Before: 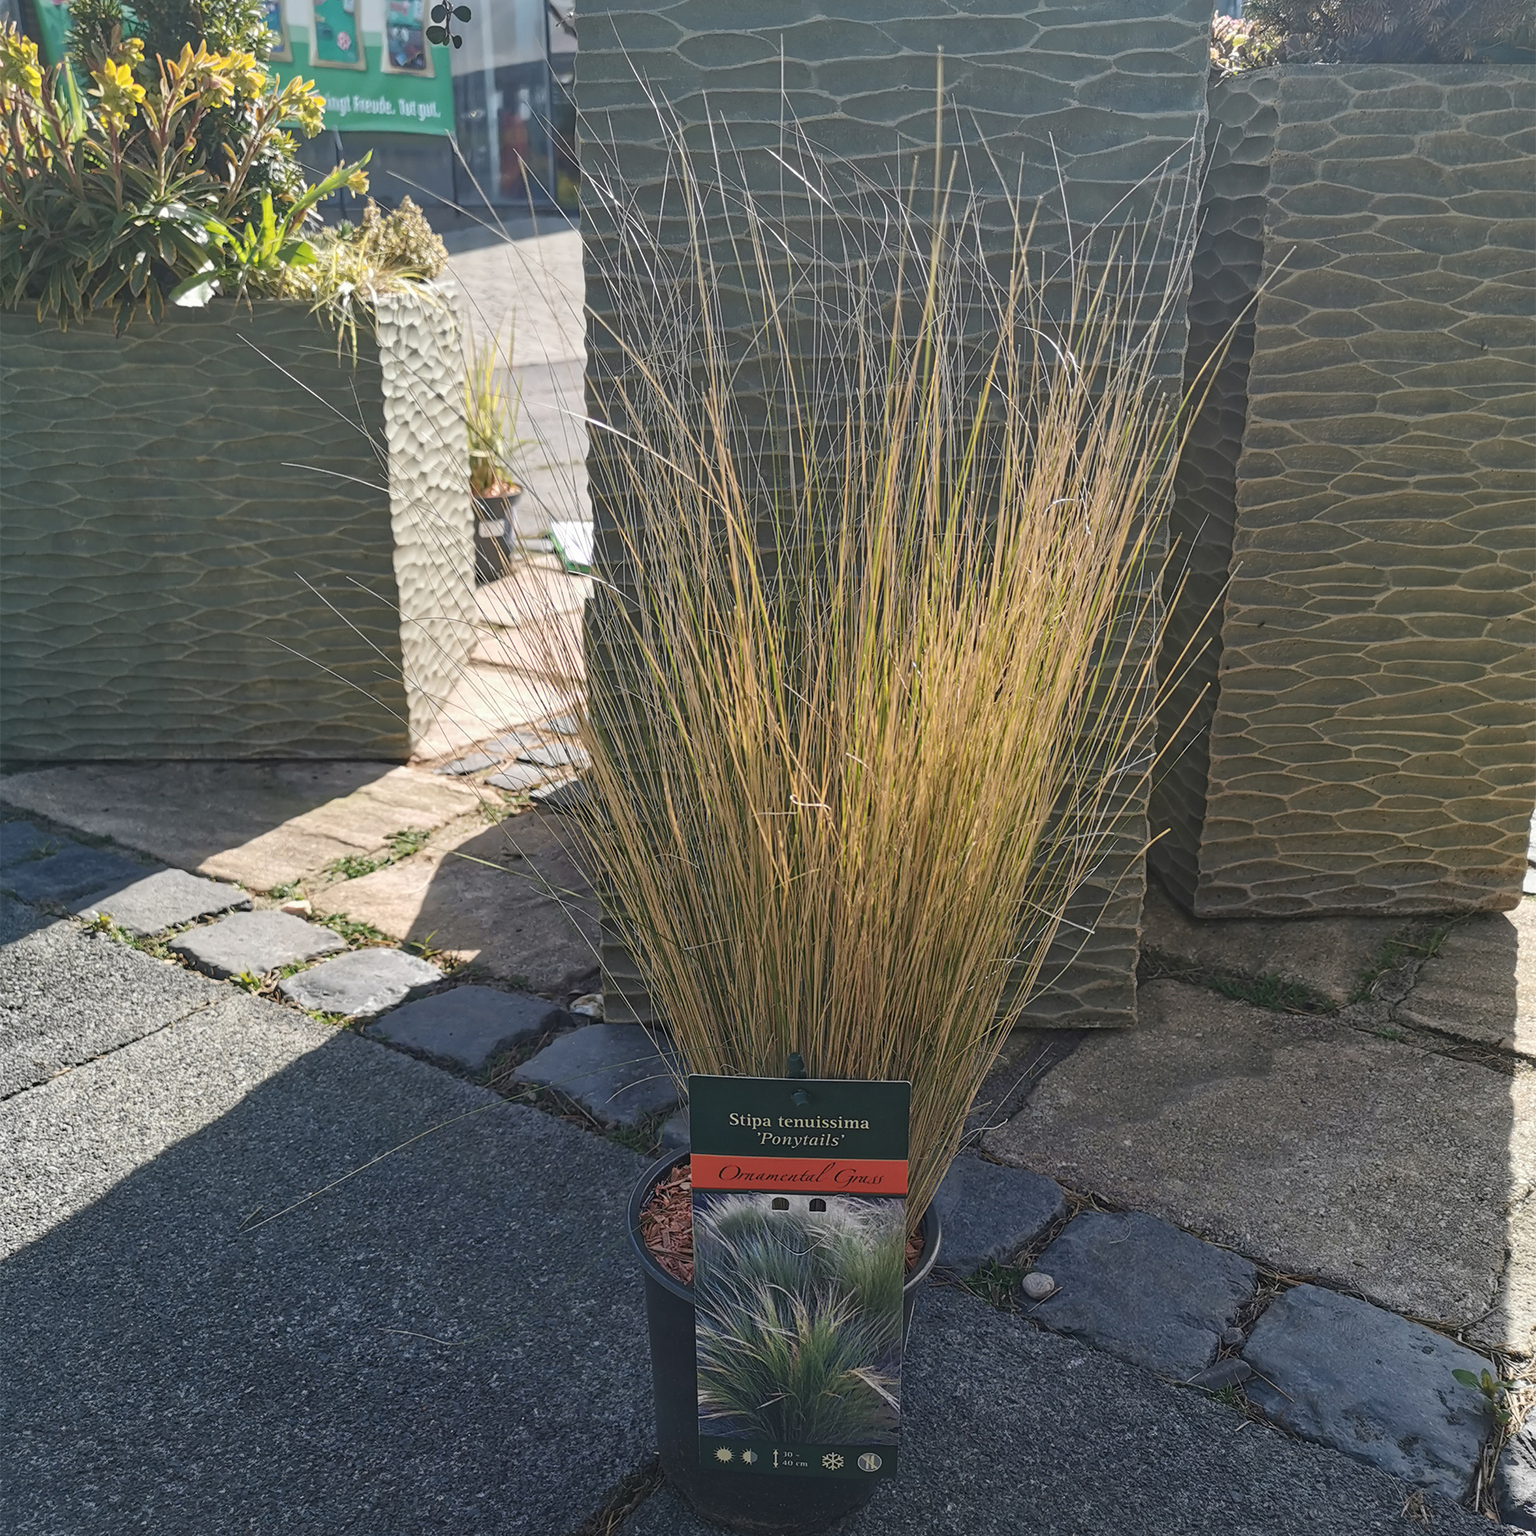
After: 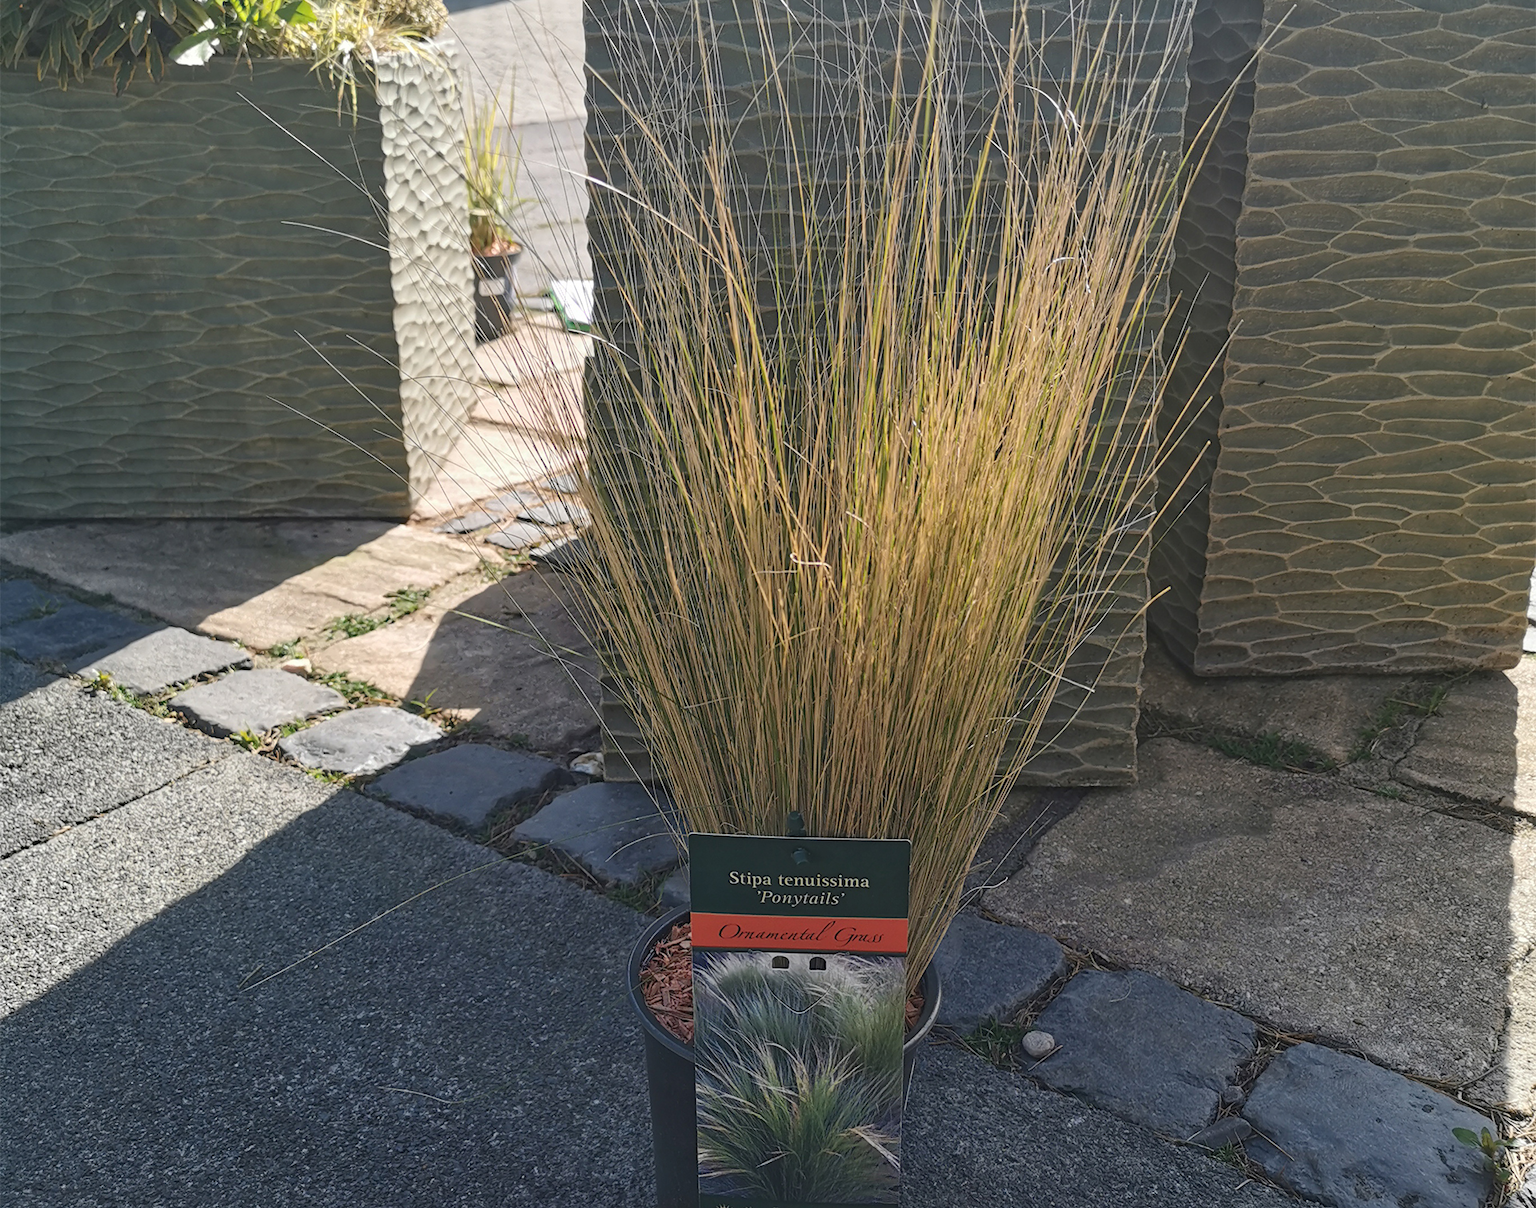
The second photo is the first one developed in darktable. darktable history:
crop and rotate: top 15.774%, bottom 5.506%
fill light: on, module defaults
tone equalizer: on, module defaults
